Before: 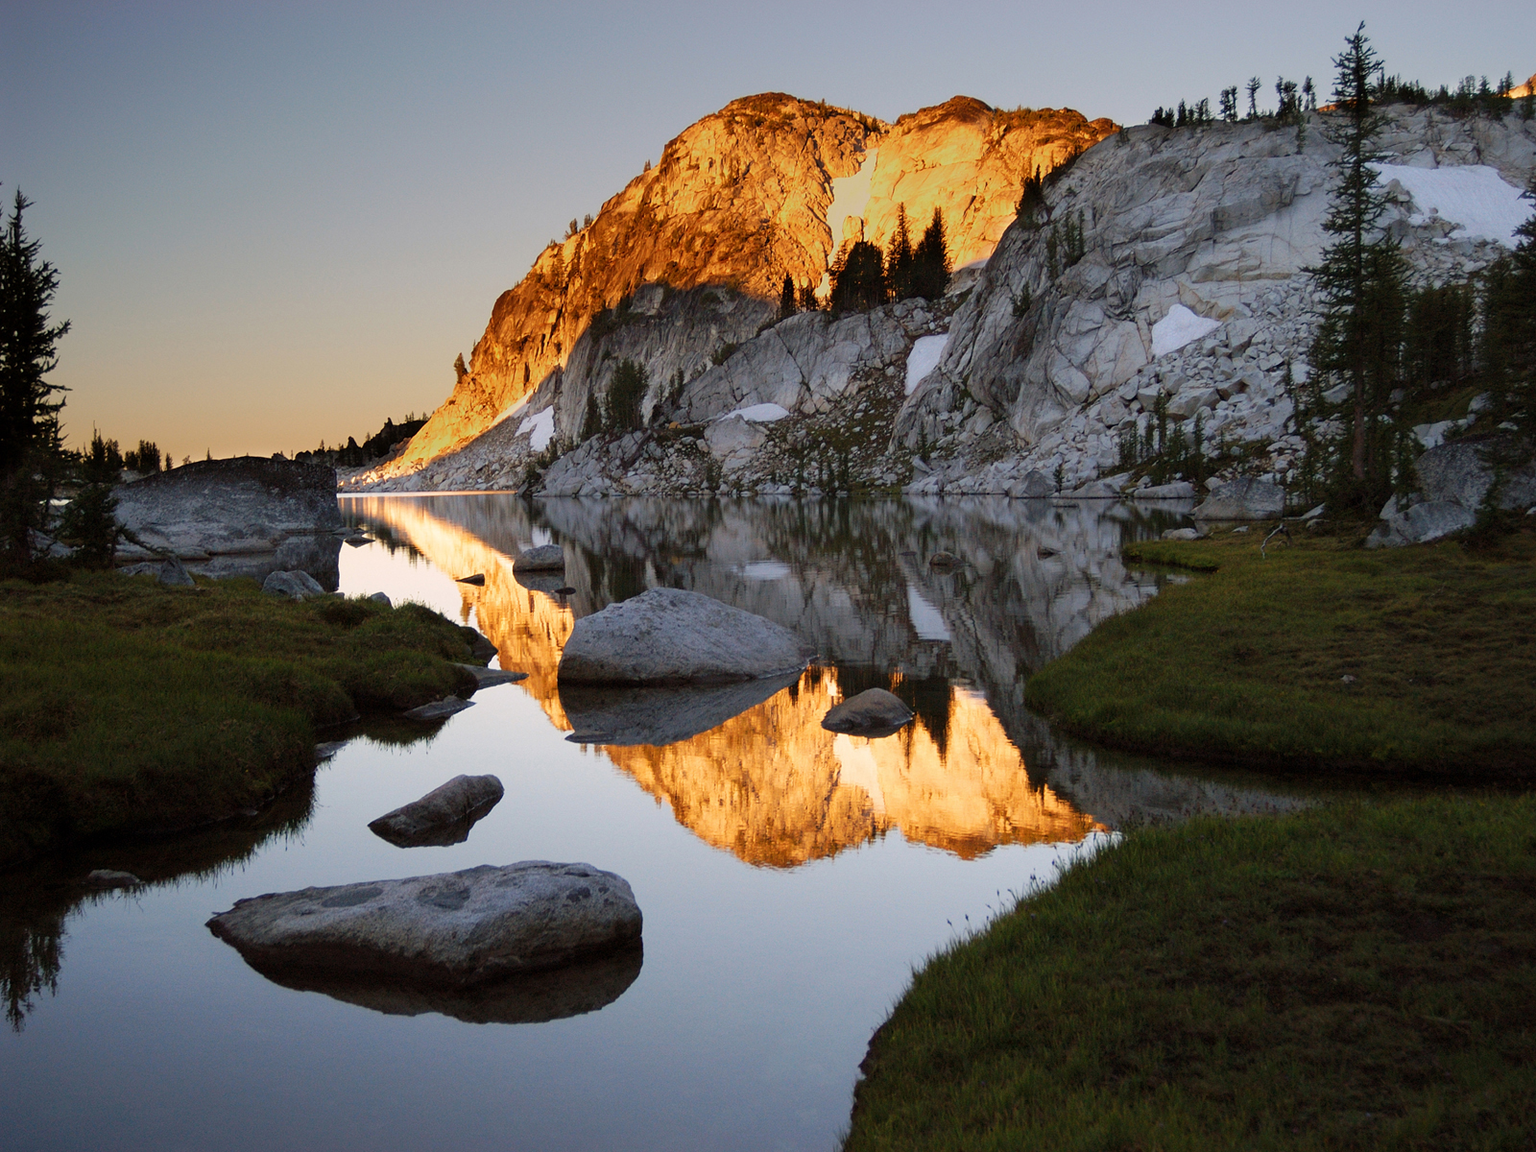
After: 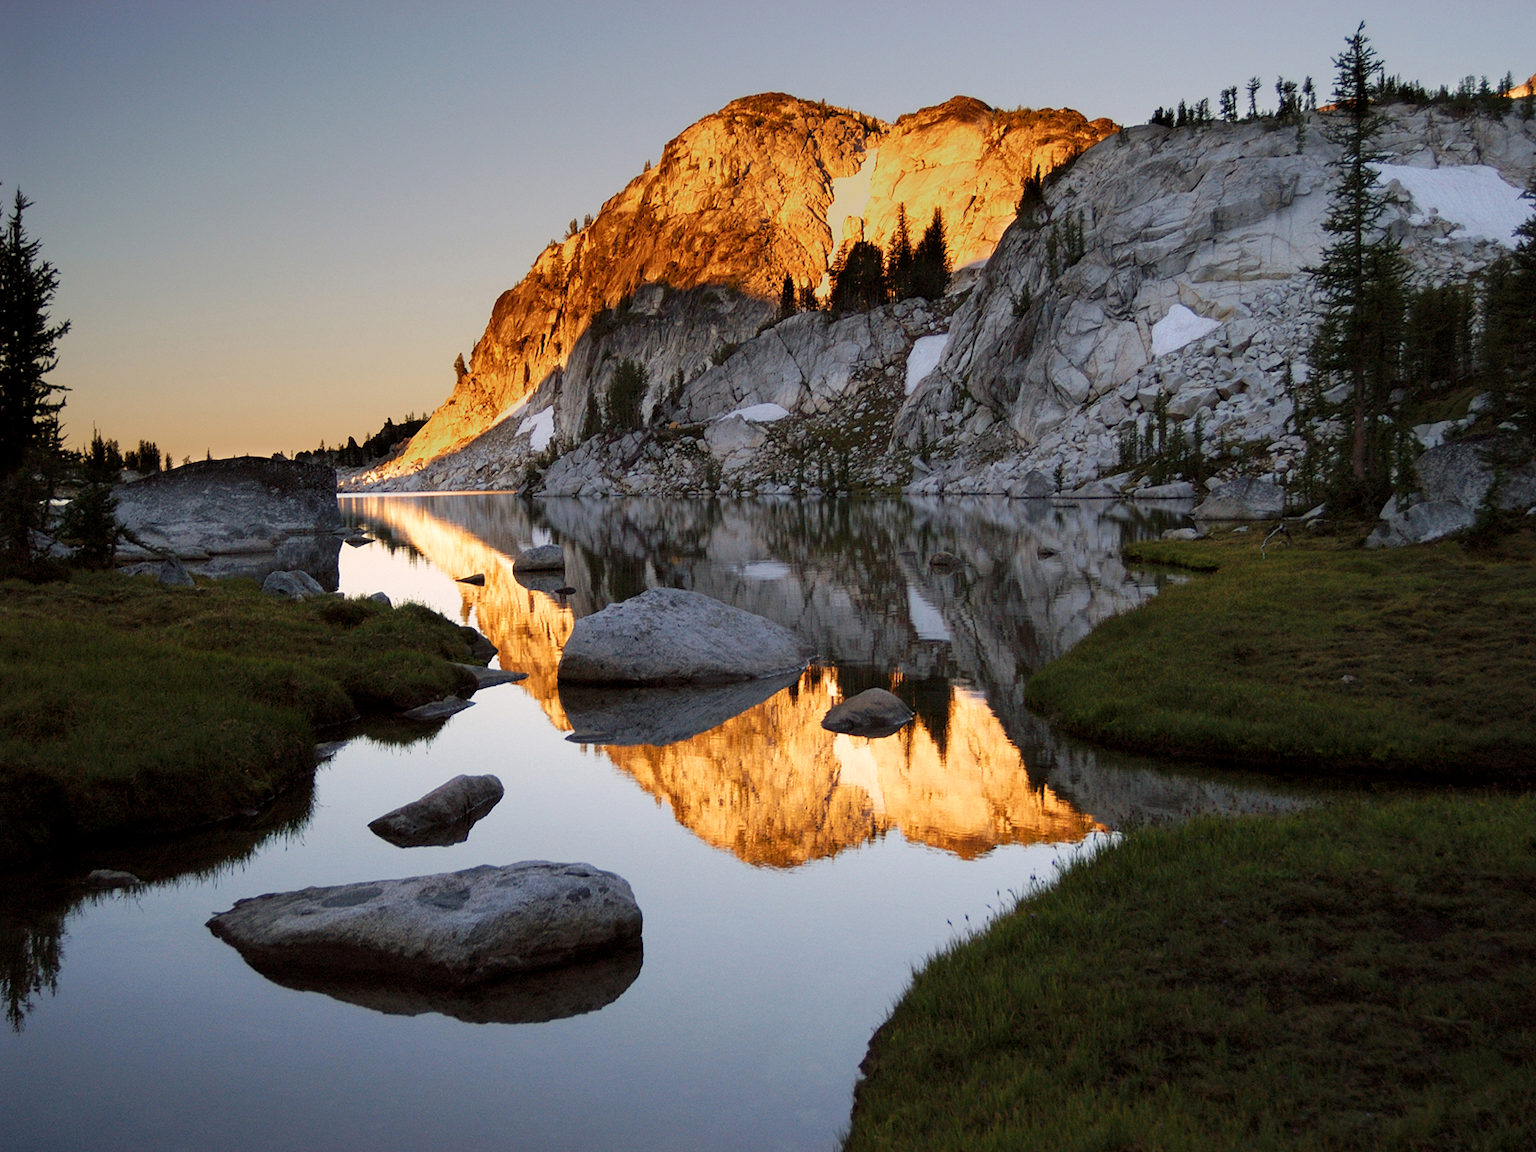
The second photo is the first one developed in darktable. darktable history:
local contrast: highlights 103%, shadows 102%, detail 120%, midtone range 0.2
